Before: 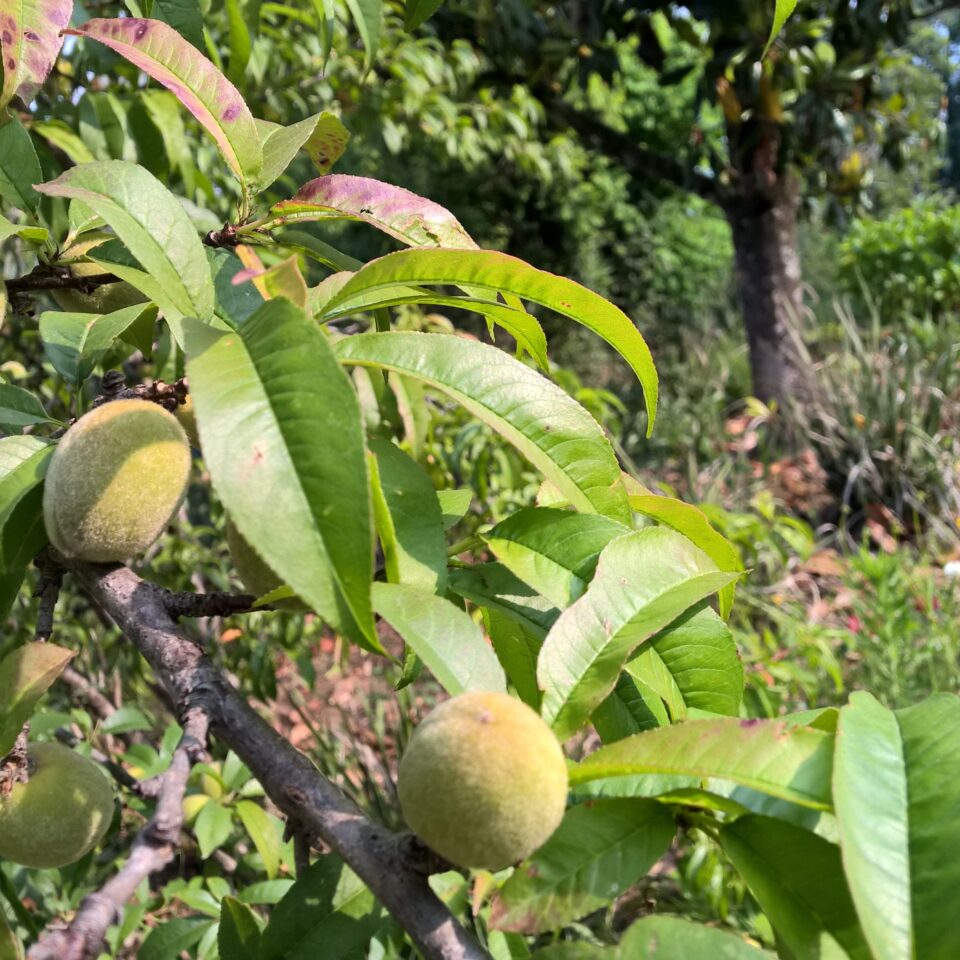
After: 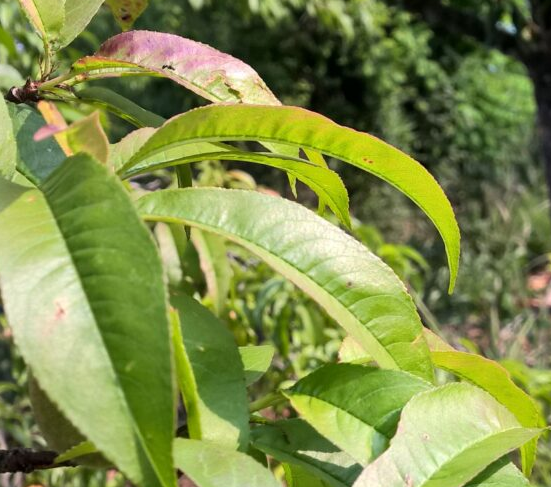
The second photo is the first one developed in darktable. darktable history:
crop: left 20.715%, top 15.065%, right 21.793%, bottom 34.125%
